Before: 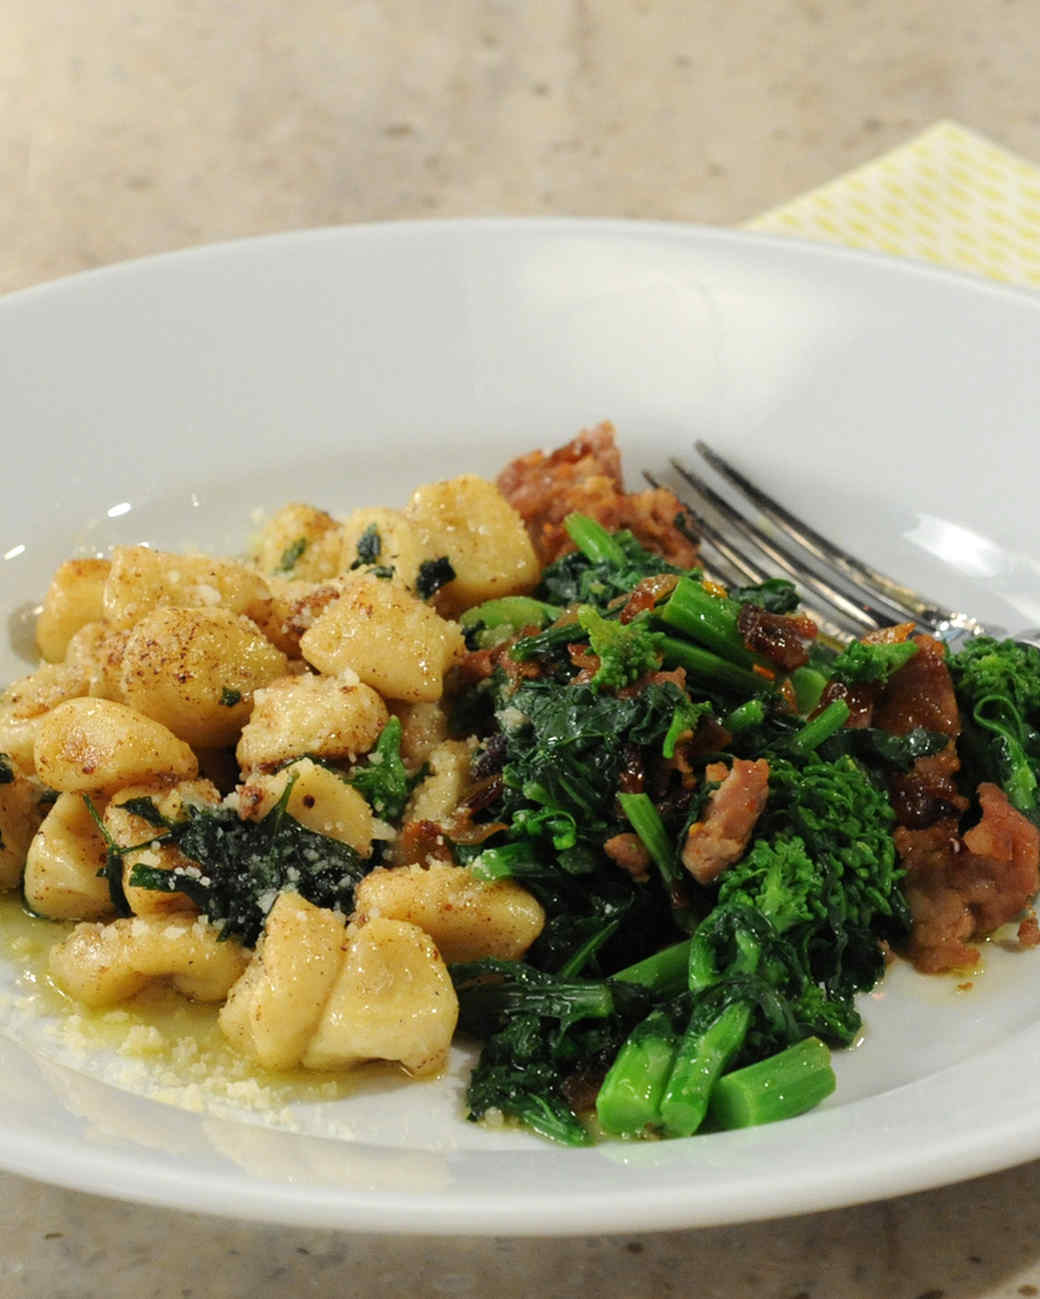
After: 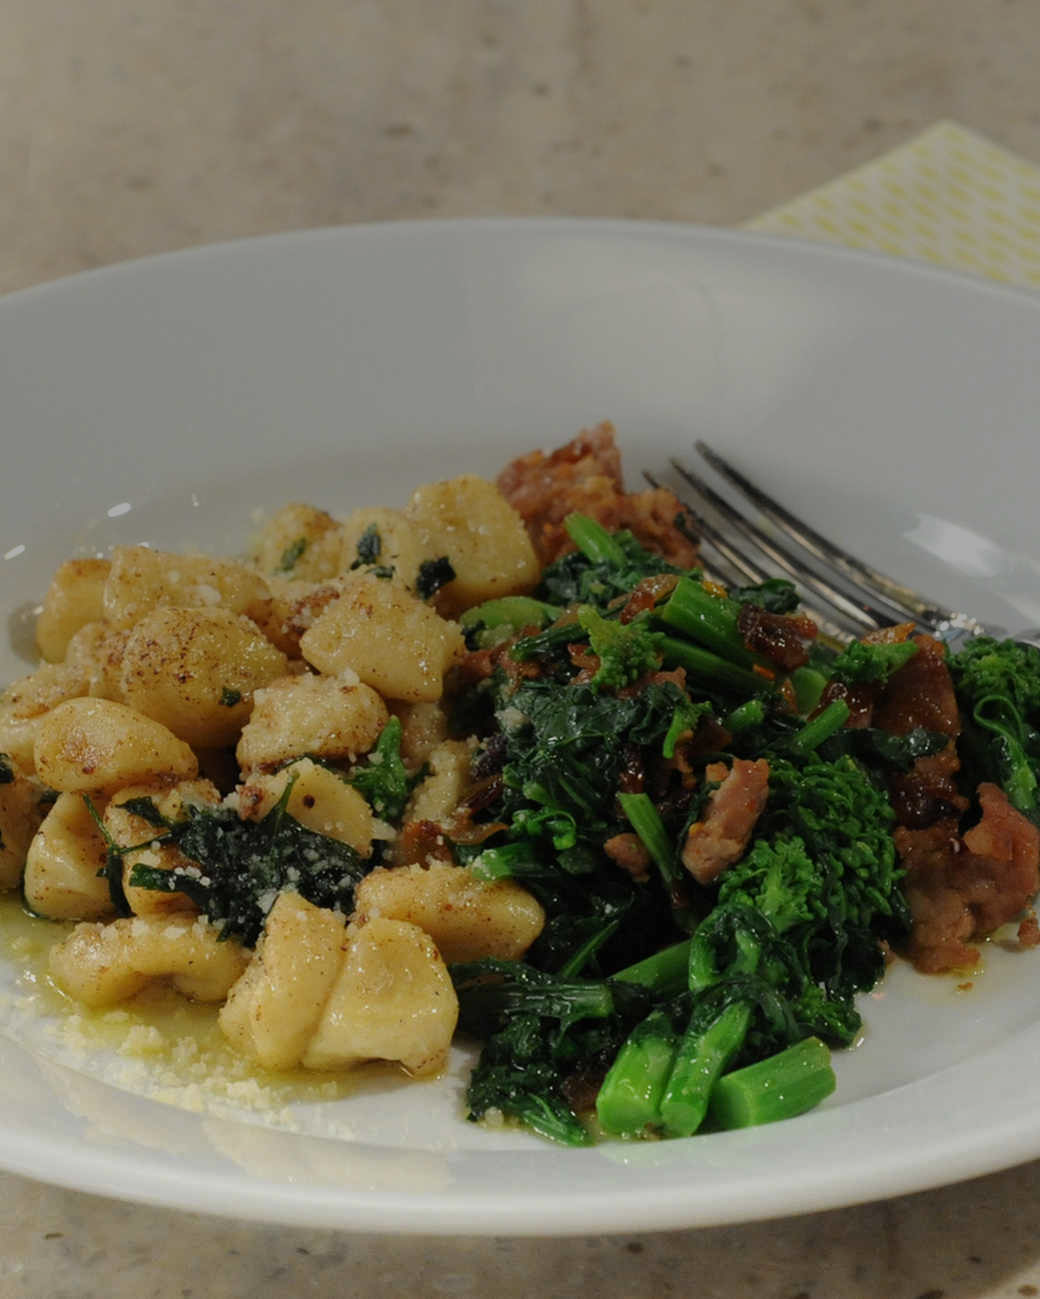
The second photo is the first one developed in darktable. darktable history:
graduated density: rotation 5.63°, offset 76.9
